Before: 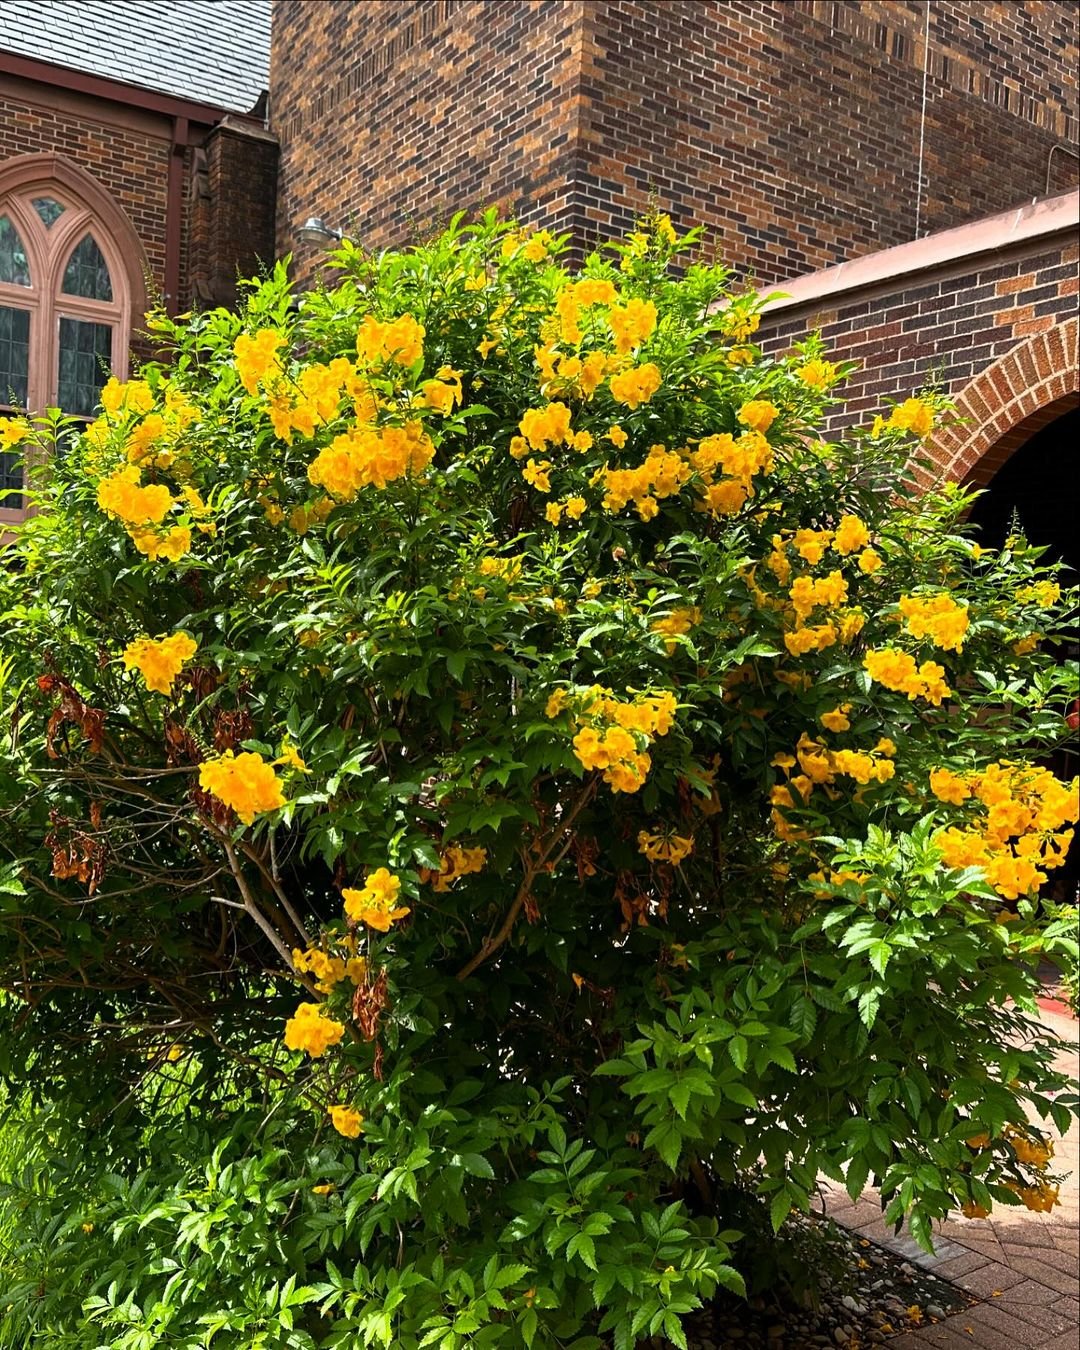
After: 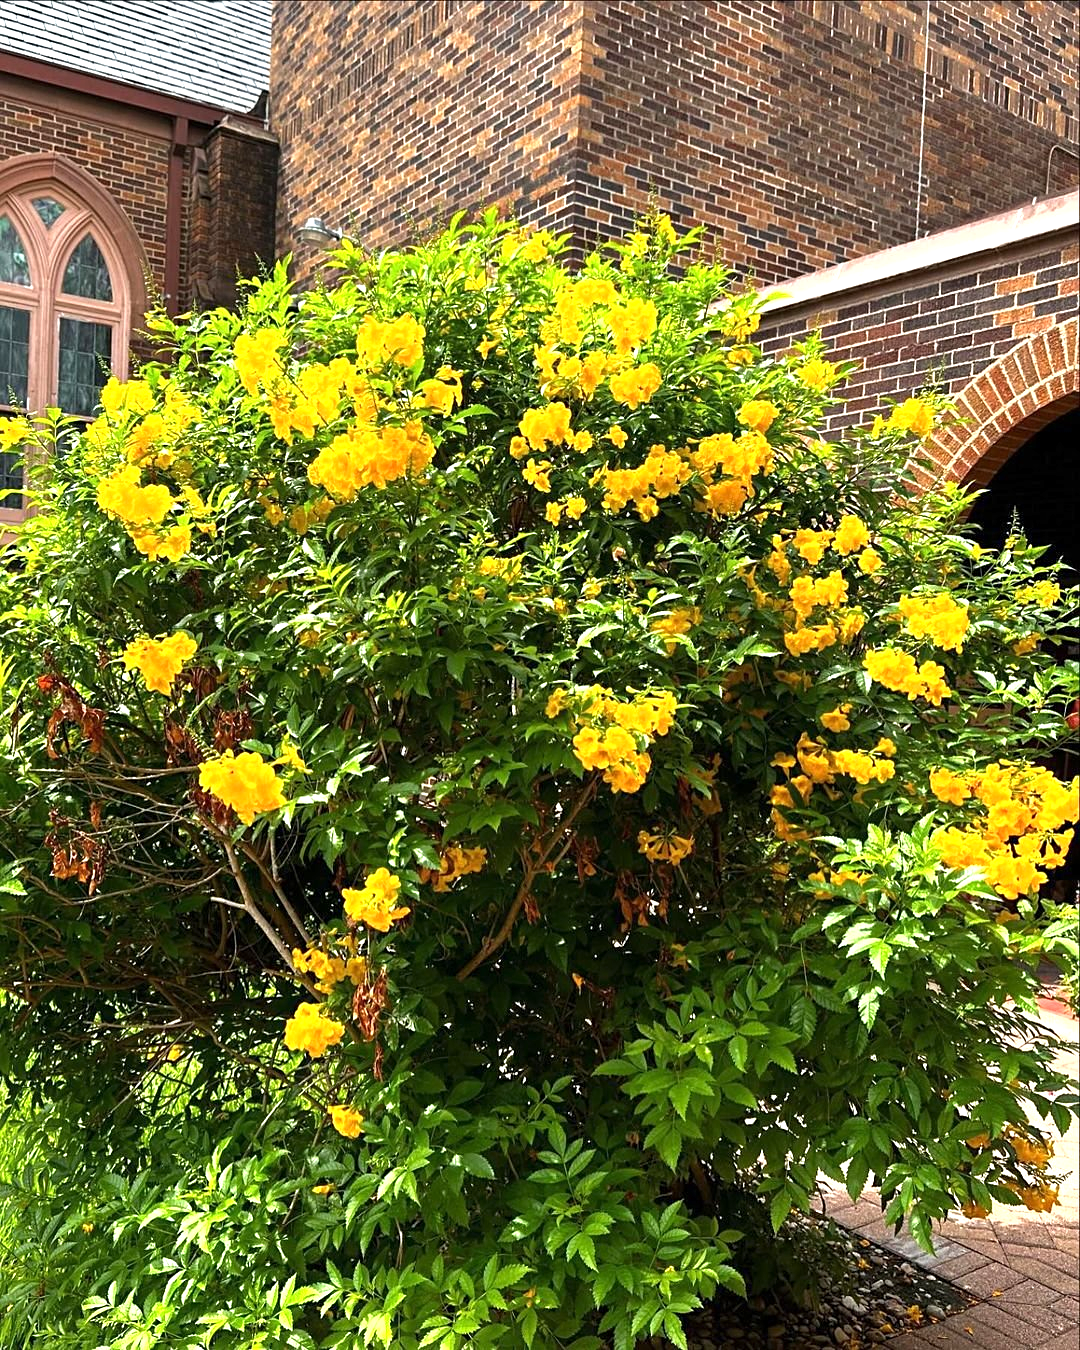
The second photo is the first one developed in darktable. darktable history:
exposure: exposure 0.7 EV, compensate highlight preservation false
sharpen: amount 0.2
